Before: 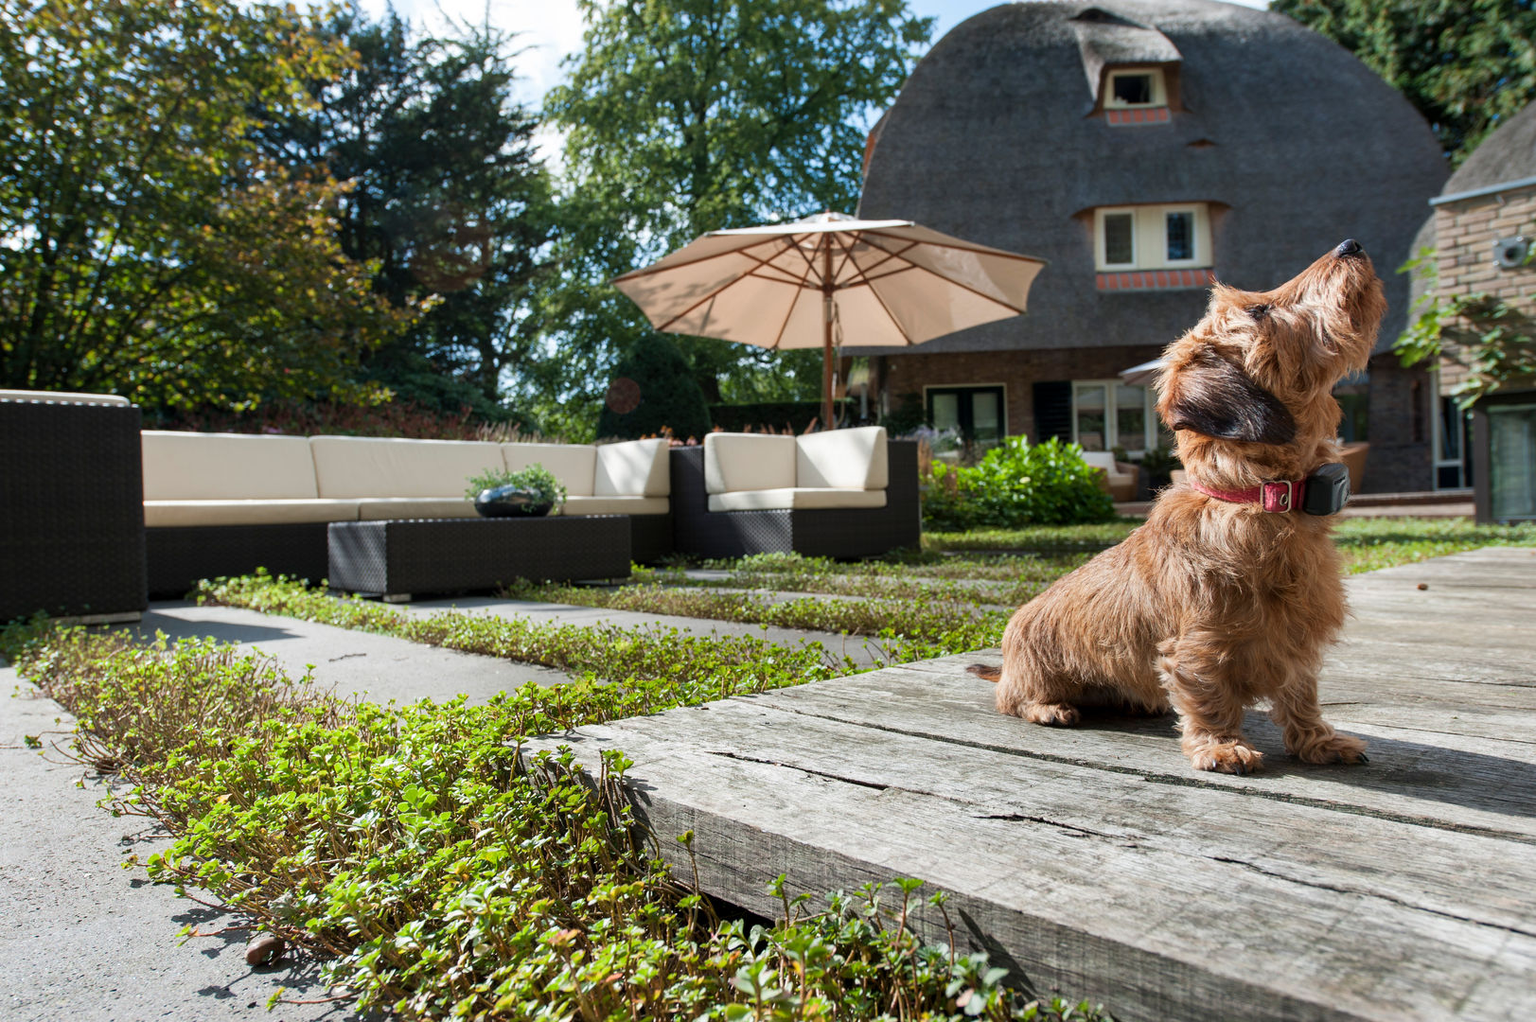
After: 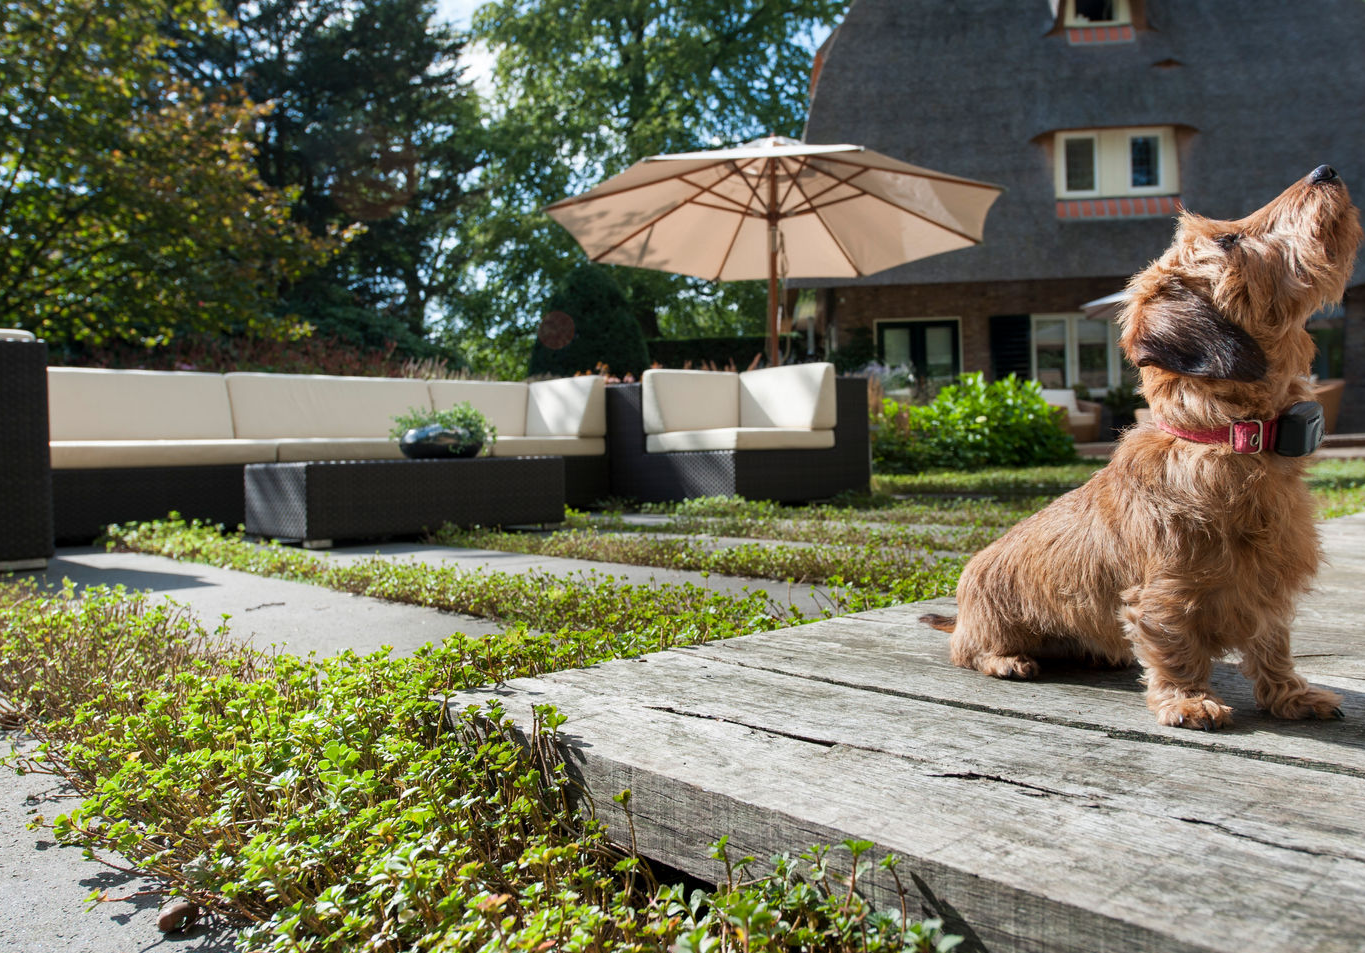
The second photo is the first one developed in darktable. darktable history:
crop: left 6.337%, top 8.222%, right 9.53%, bottom 3.519%
